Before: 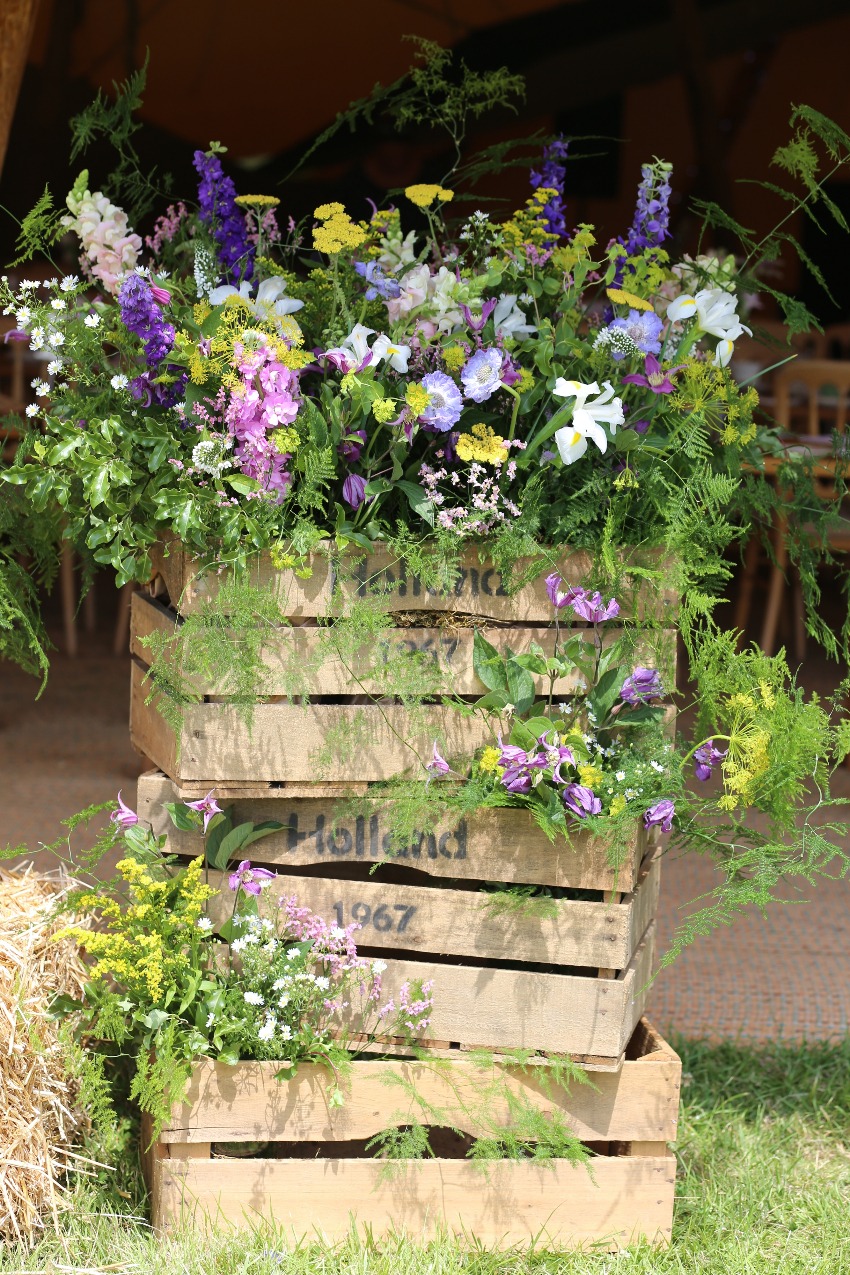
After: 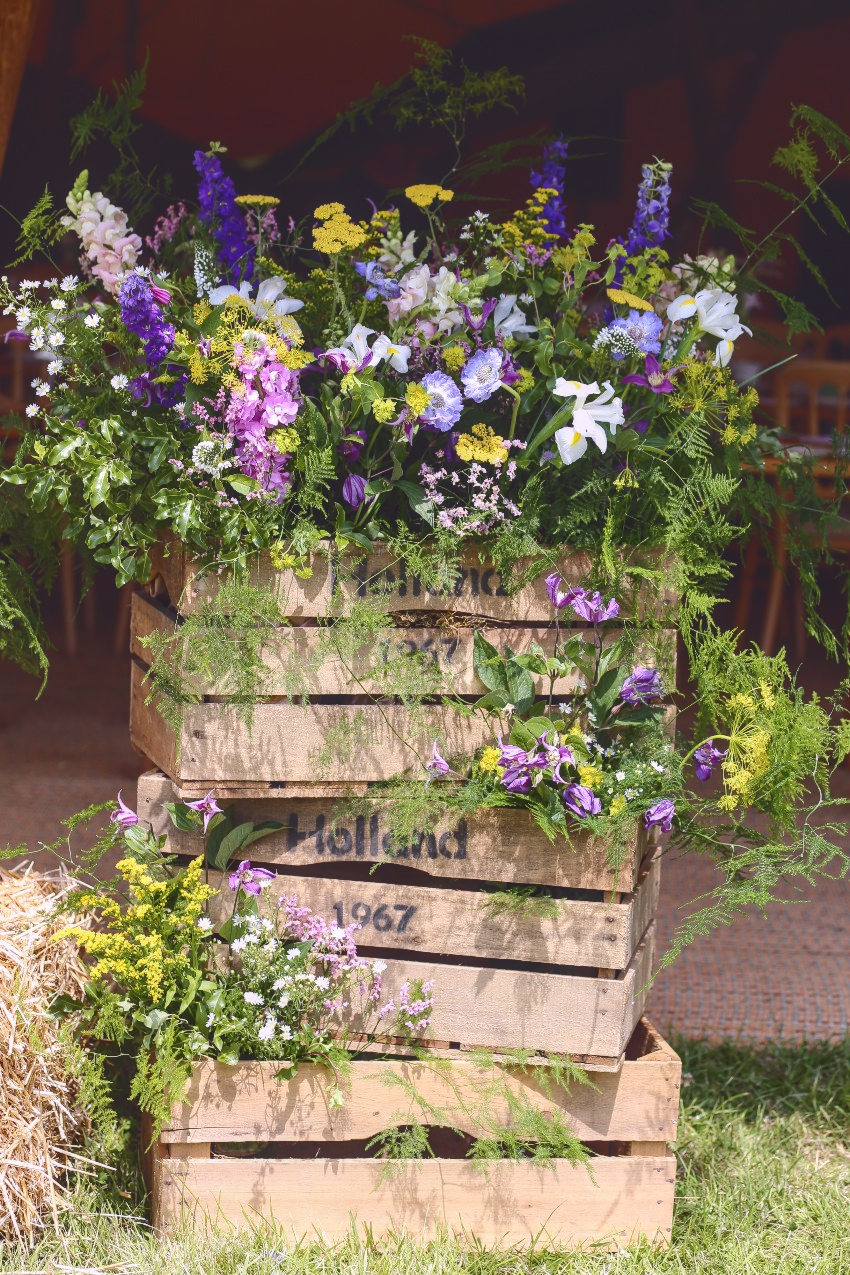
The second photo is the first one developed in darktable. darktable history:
local contrast: on, module defaults
tone curve: curves: ch0 [(0, 0.142) (0.384, 0.314) (0.752, 0.711) (0.991, 0.95)]; ch1 [(0.006, 0.129) (0.346, 0.384) (1, 1)]; ch2 [(0.003, 0.057) (0.261, 0.248) (1, 1)], color space Lab, independent channels
